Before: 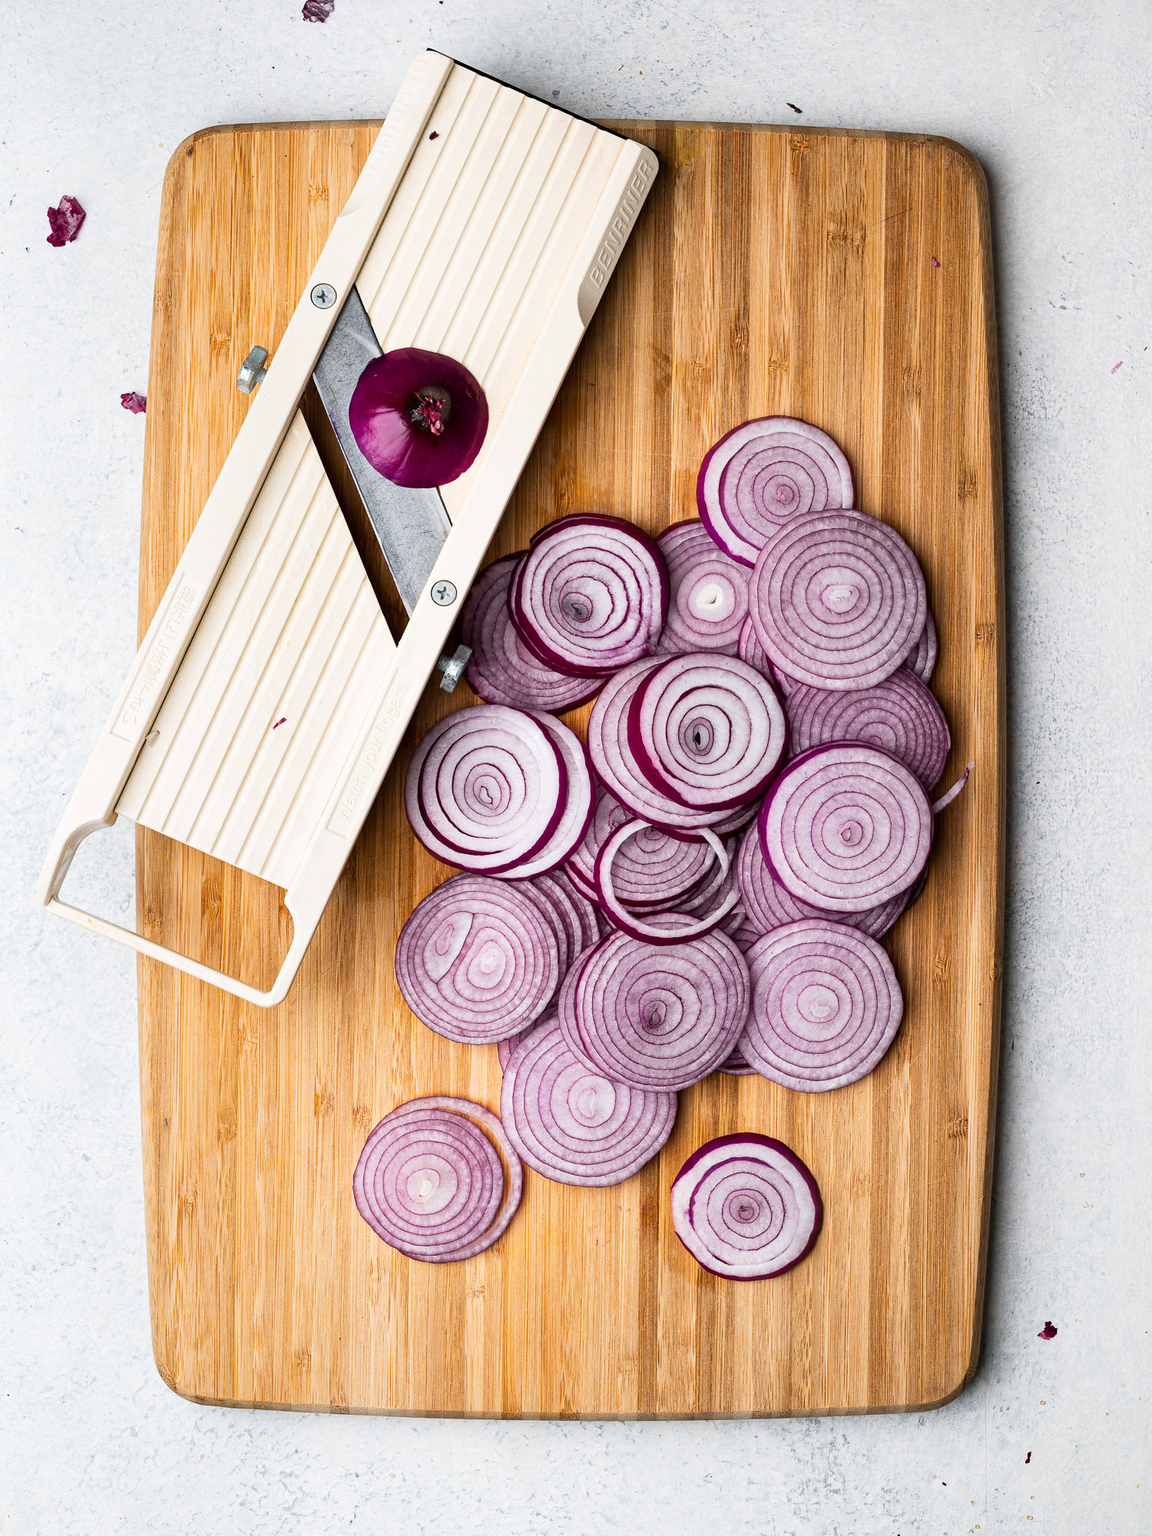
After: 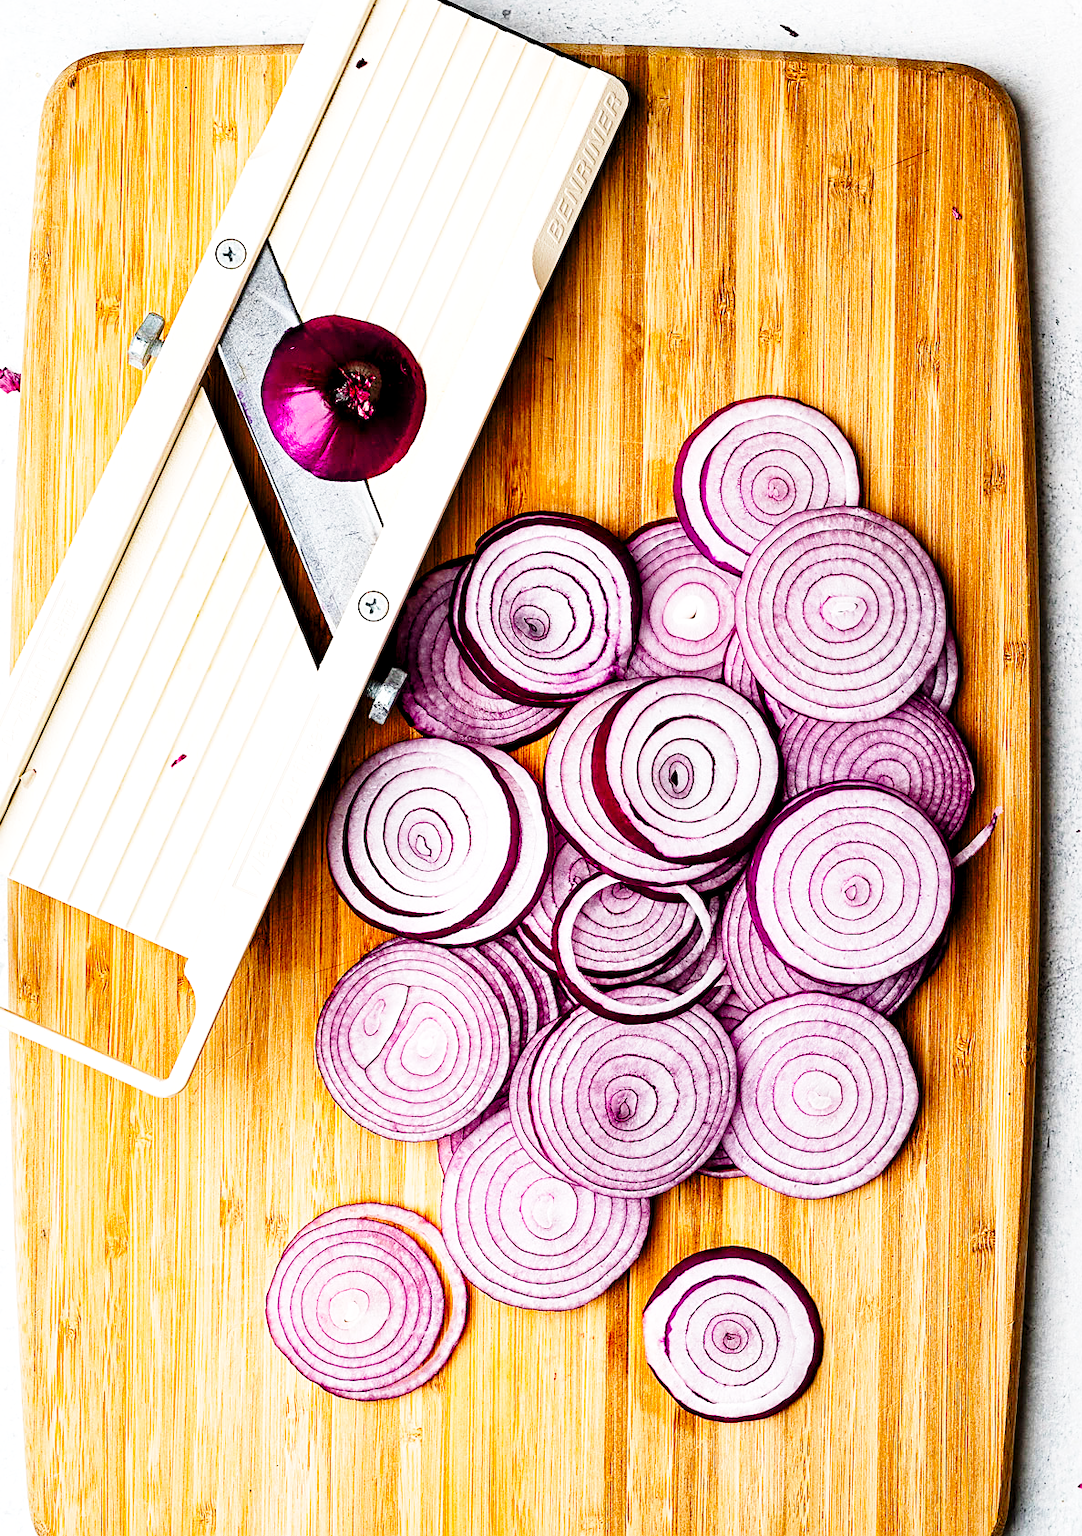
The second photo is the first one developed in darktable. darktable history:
sharpen: on, module defaults
crop: left 11.225%, top 5.381%, right 9.565%, bottom 10.314%
color balance rgb: global offset › luminance -0.51%, perceptual saturation grading › global saturation 27.53%, perceptual saturation grading › highlights -25%, perceptual saturation grading › shadows 25%, perceptual brilliance grading › highlights 6.62%, perceptual brilliance grading › mid-tones 17.07%, perceptual brilliance grading › shadows -5.23%
vibrance: vibrance 67%
base curve: curves: ch0 [(0, 0) (0.028, 0.03) (0.121, 0.232) (0.46, 0.748) (0.859, 0.968) (1, 1)], preserve colors none
